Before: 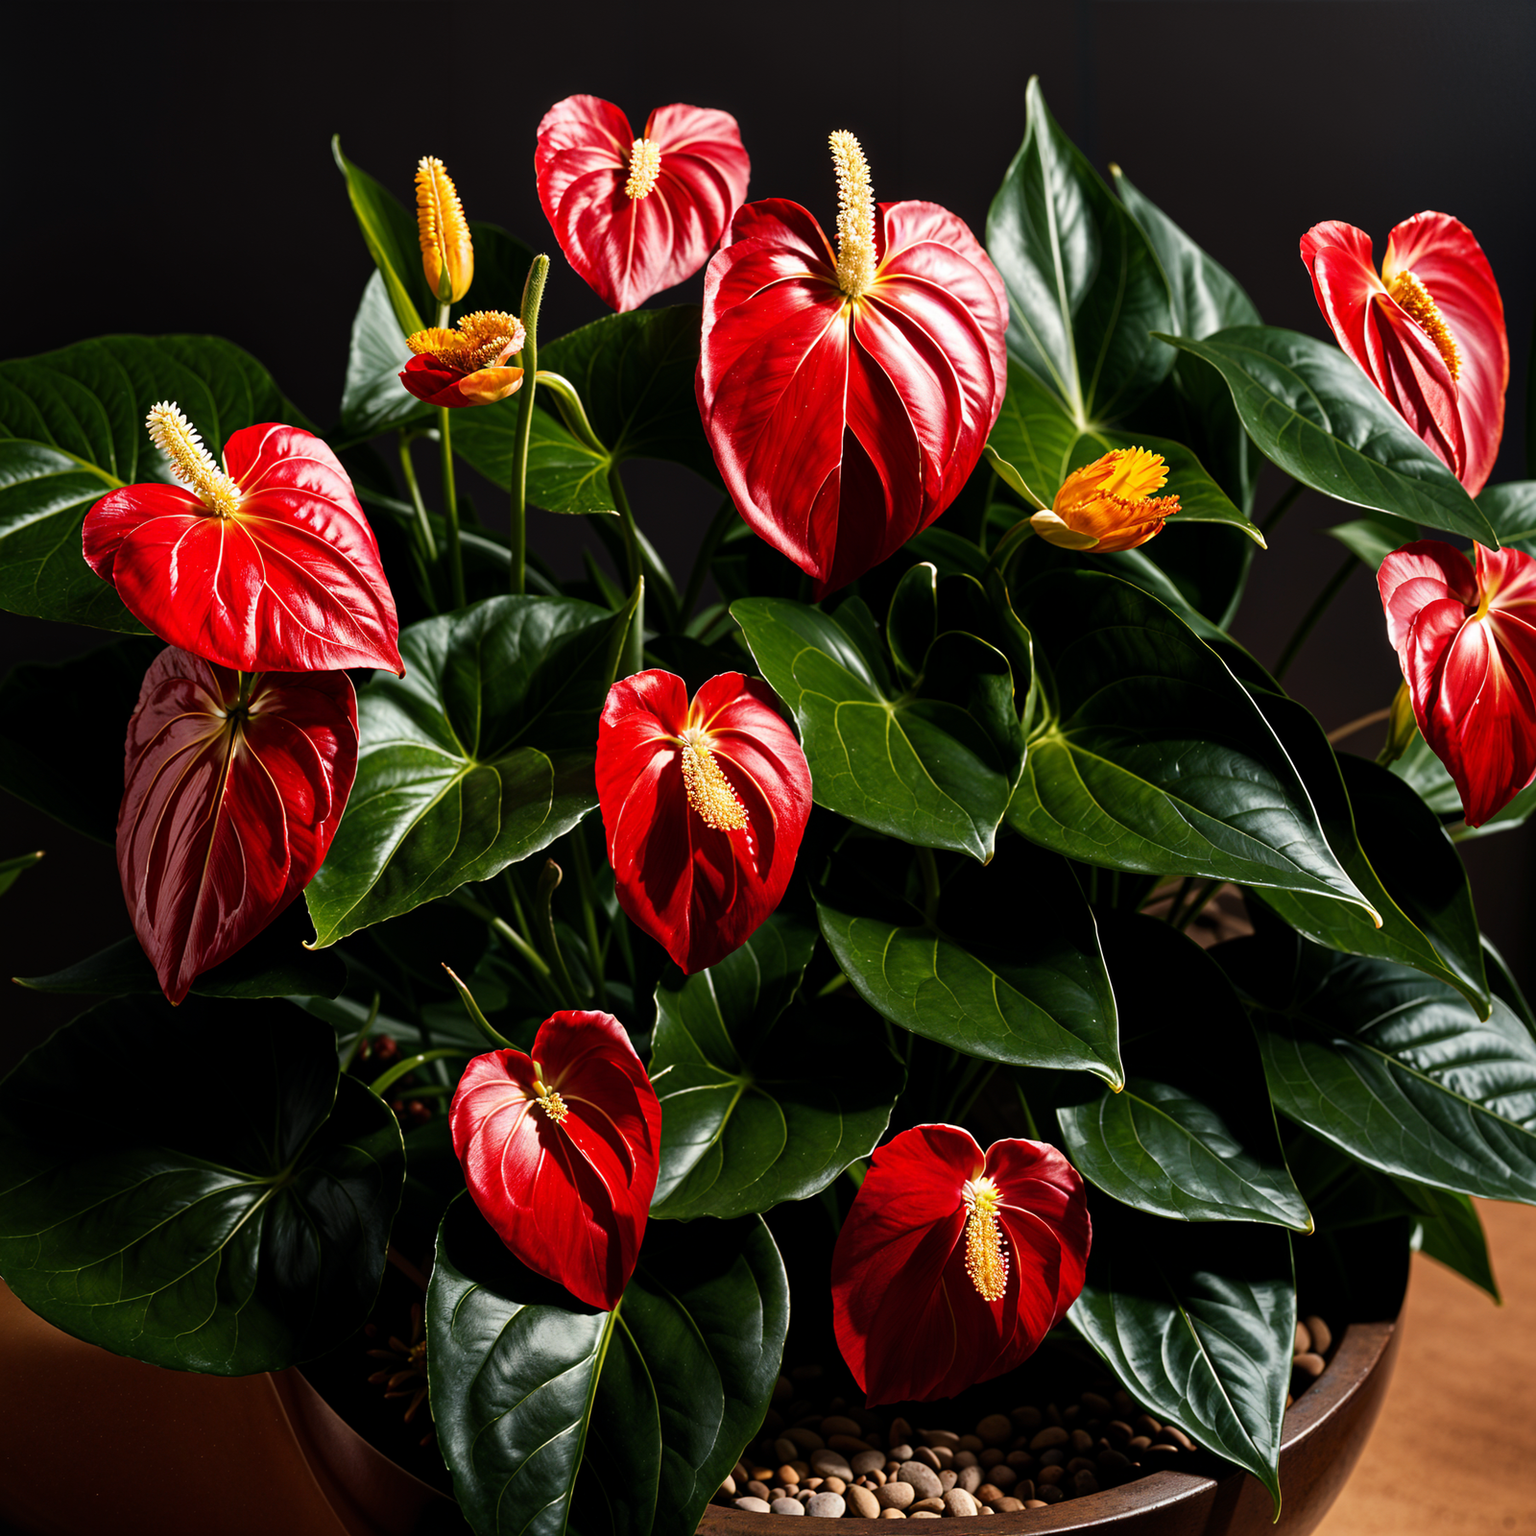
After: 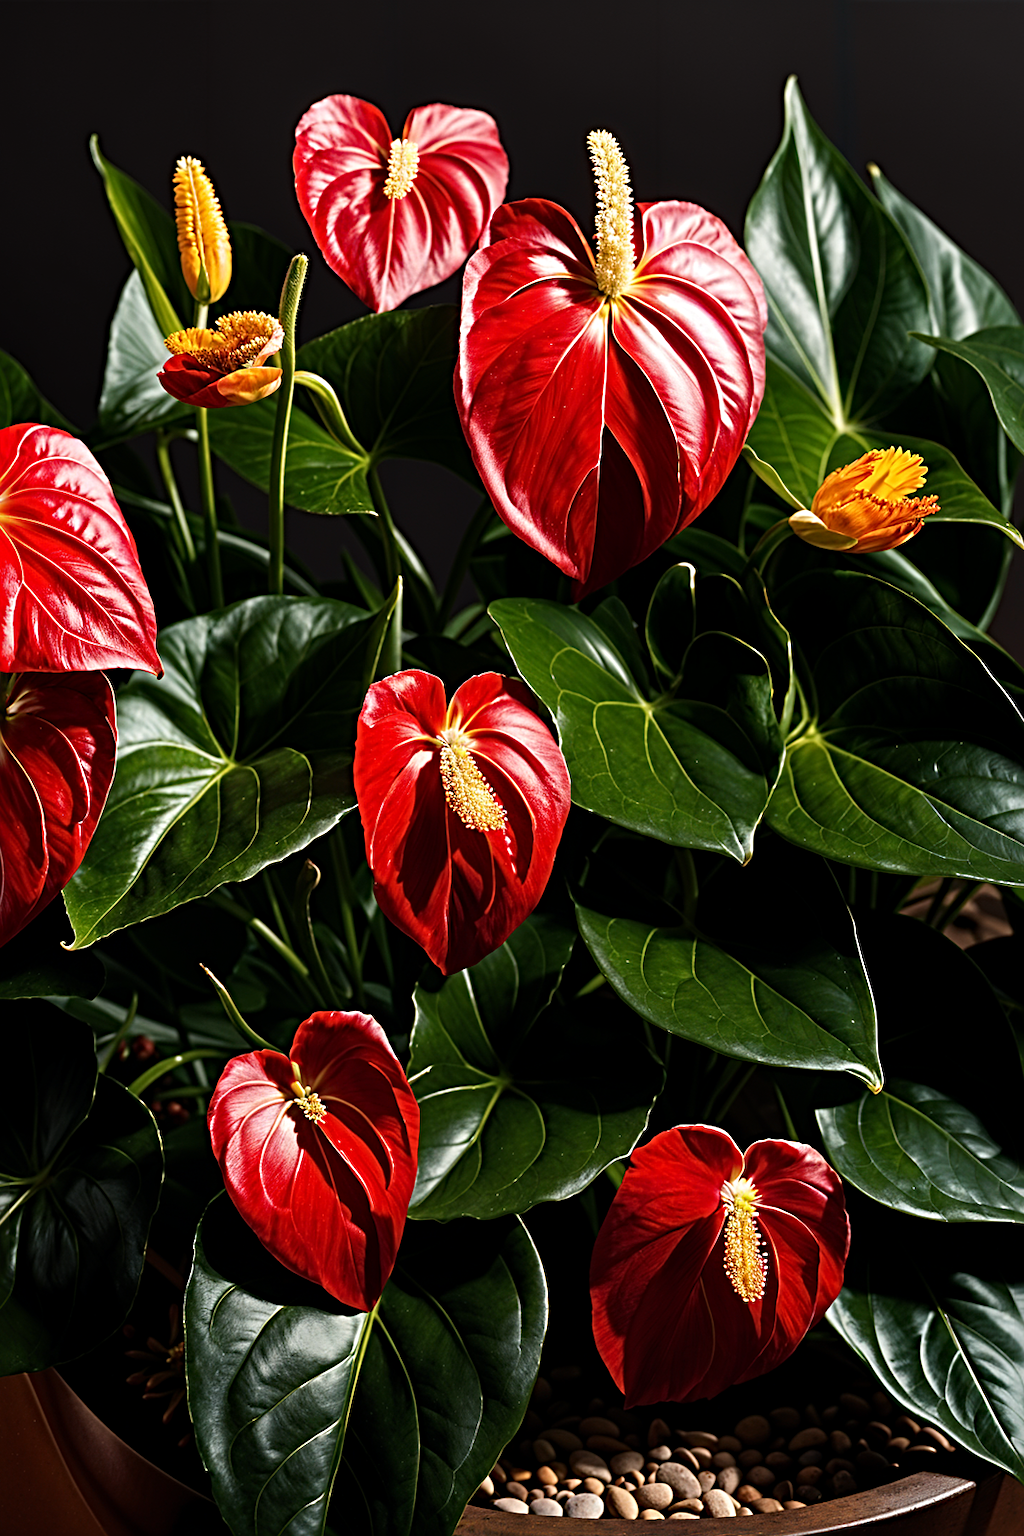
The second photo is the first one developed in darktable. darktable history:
crop and rotate: left 15.754%, right 17.579%
sharpen: radius 4
